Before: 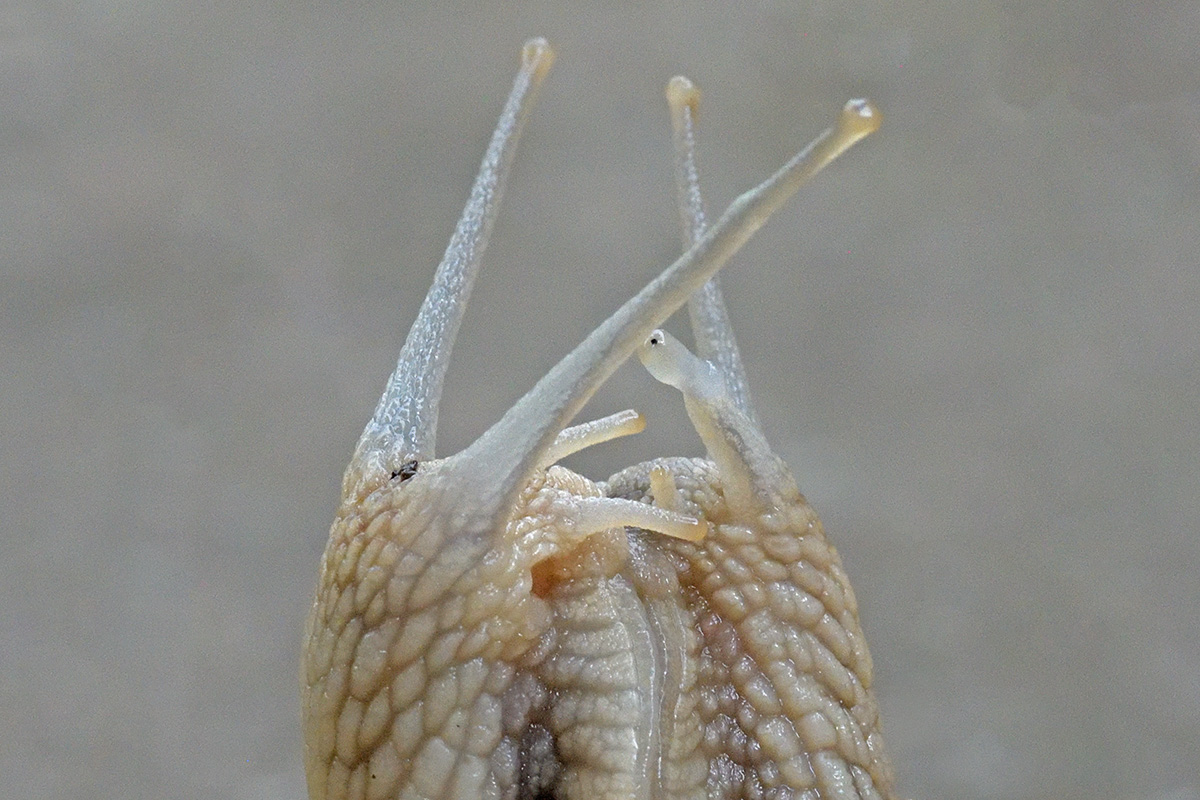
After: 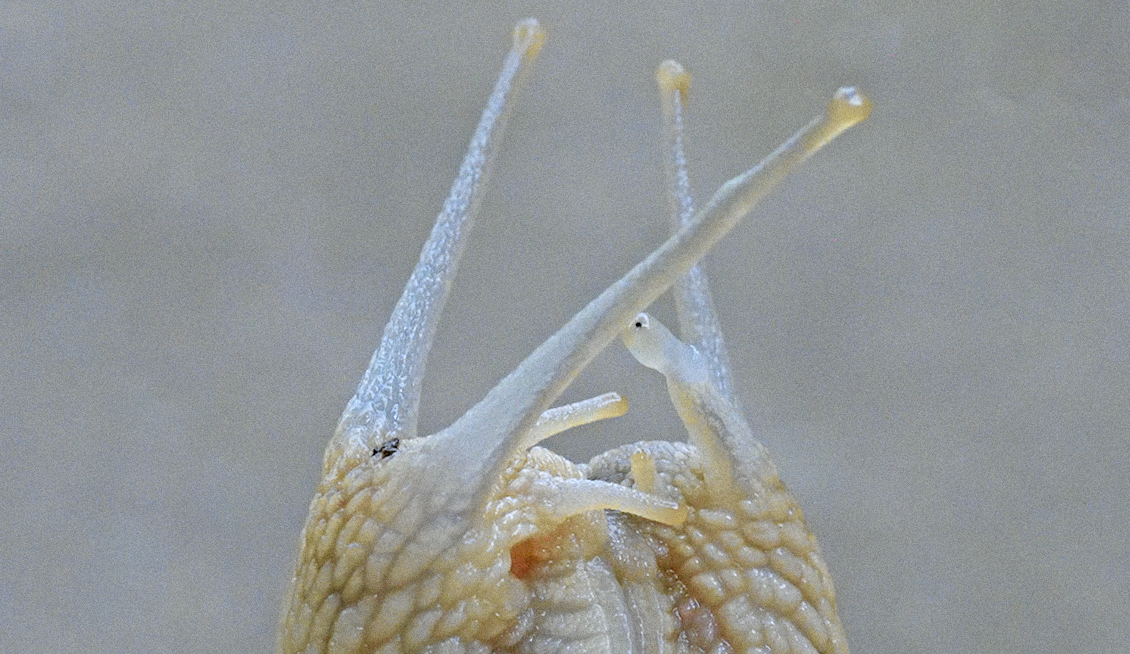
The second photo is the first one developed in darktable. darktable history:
crop and rotate: angle 0.2°, left 0.275%, right 3.127%, bottom 14.18%
grain: on, module defaults
color balance rgb: global vibrance -1%, saturation formula JzAzBz (2021)
rotate and perspective: rotation 1.57°, crop left 0.018, crop right 0.982, crop top 0.039, crop bottom 0.961
white balance: red 0.974, blue 1.044
tone curve: curves: ch0 [(0, 0) (0.07, 0.052) (0.23, 0.254) (0.486, 0.53) (0.822, 0.825) (0.994, 0.955)]; ch1 [(0, 0) (0.226, 0.261) (0.379, 0.442) (0.469, 0.472) (0.495, 0.495) (0.514, 0.504) (0.561, 0.568) (0.59, 0.612) (1, 1)]; ch2 [(0, 0) (0.269, 0.299) (0.459, 0.441) (0.498, 0.499) (0.523, 0.52) (0.551, 0.576) (0.629, 0.643) (0.659, 0.681) (0.718, 0.764) (1, 1)], color space Lab, independent channels, preserve colors none
